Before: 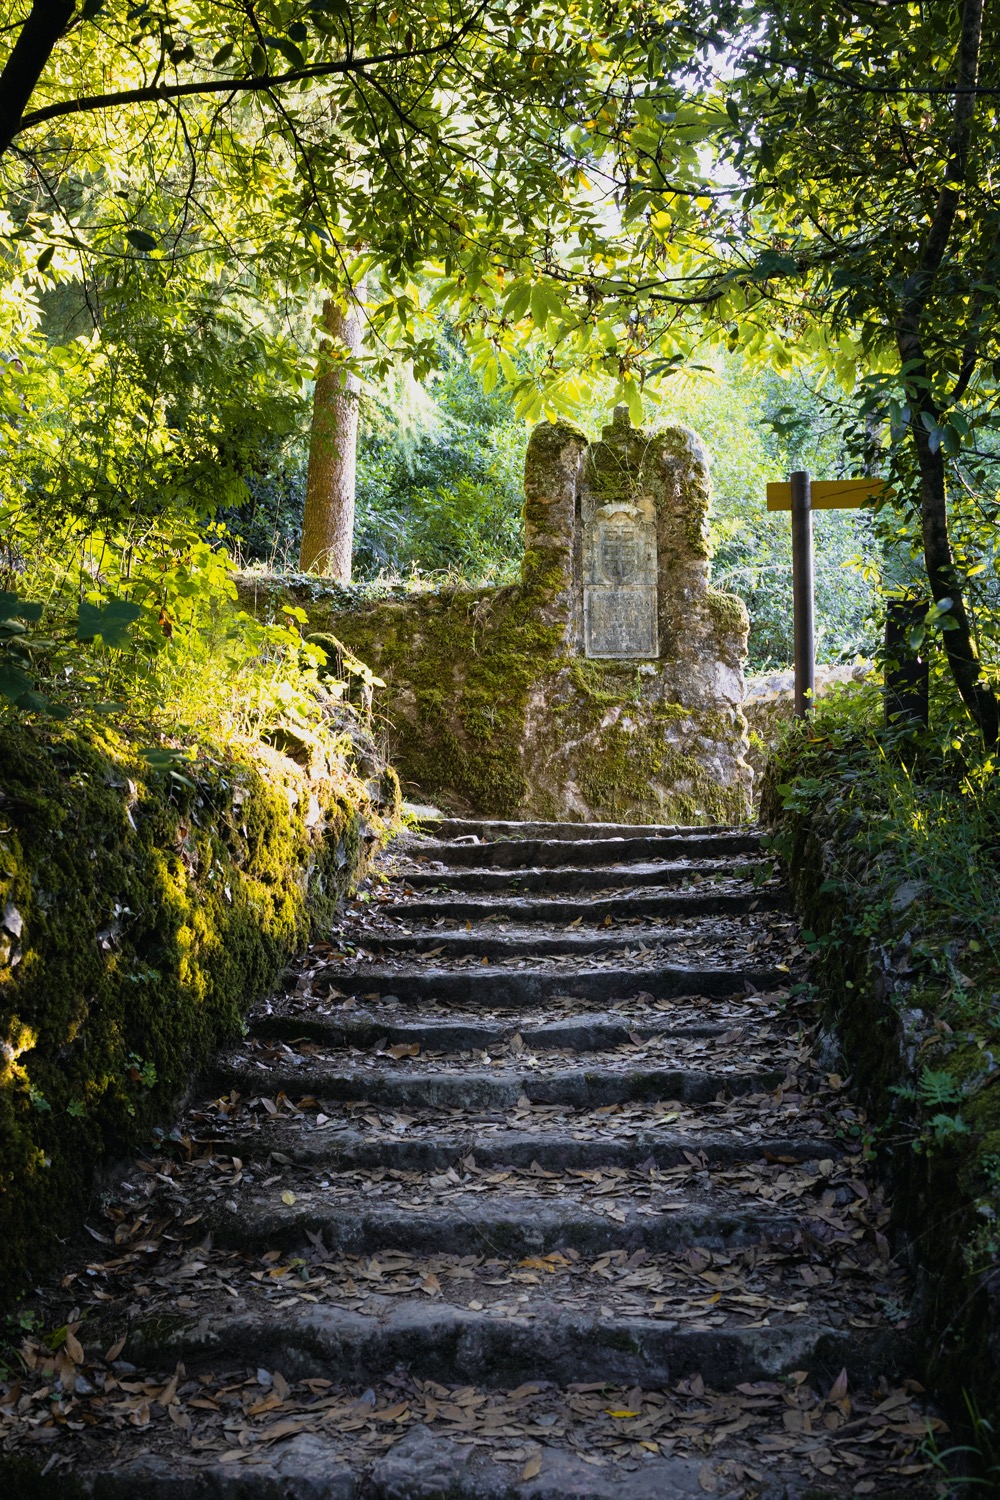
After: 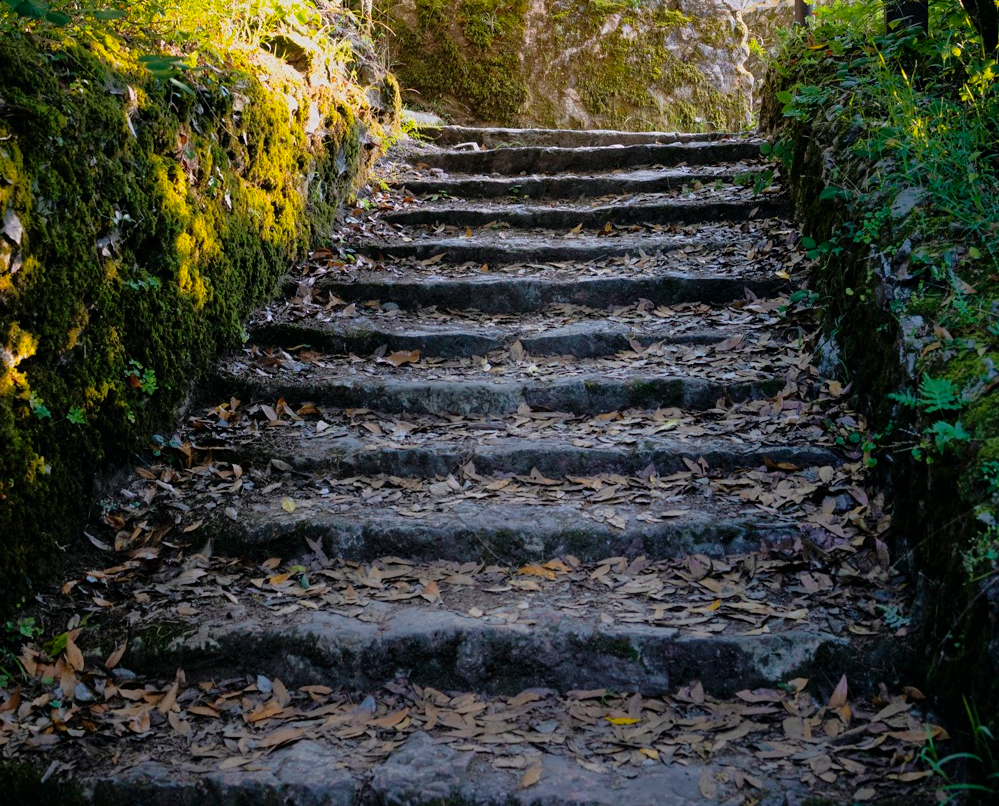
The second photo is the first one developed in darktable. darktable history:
shadows and highlights: on, module defaults
crop and rotate: top 46.266%, right 0.014%
